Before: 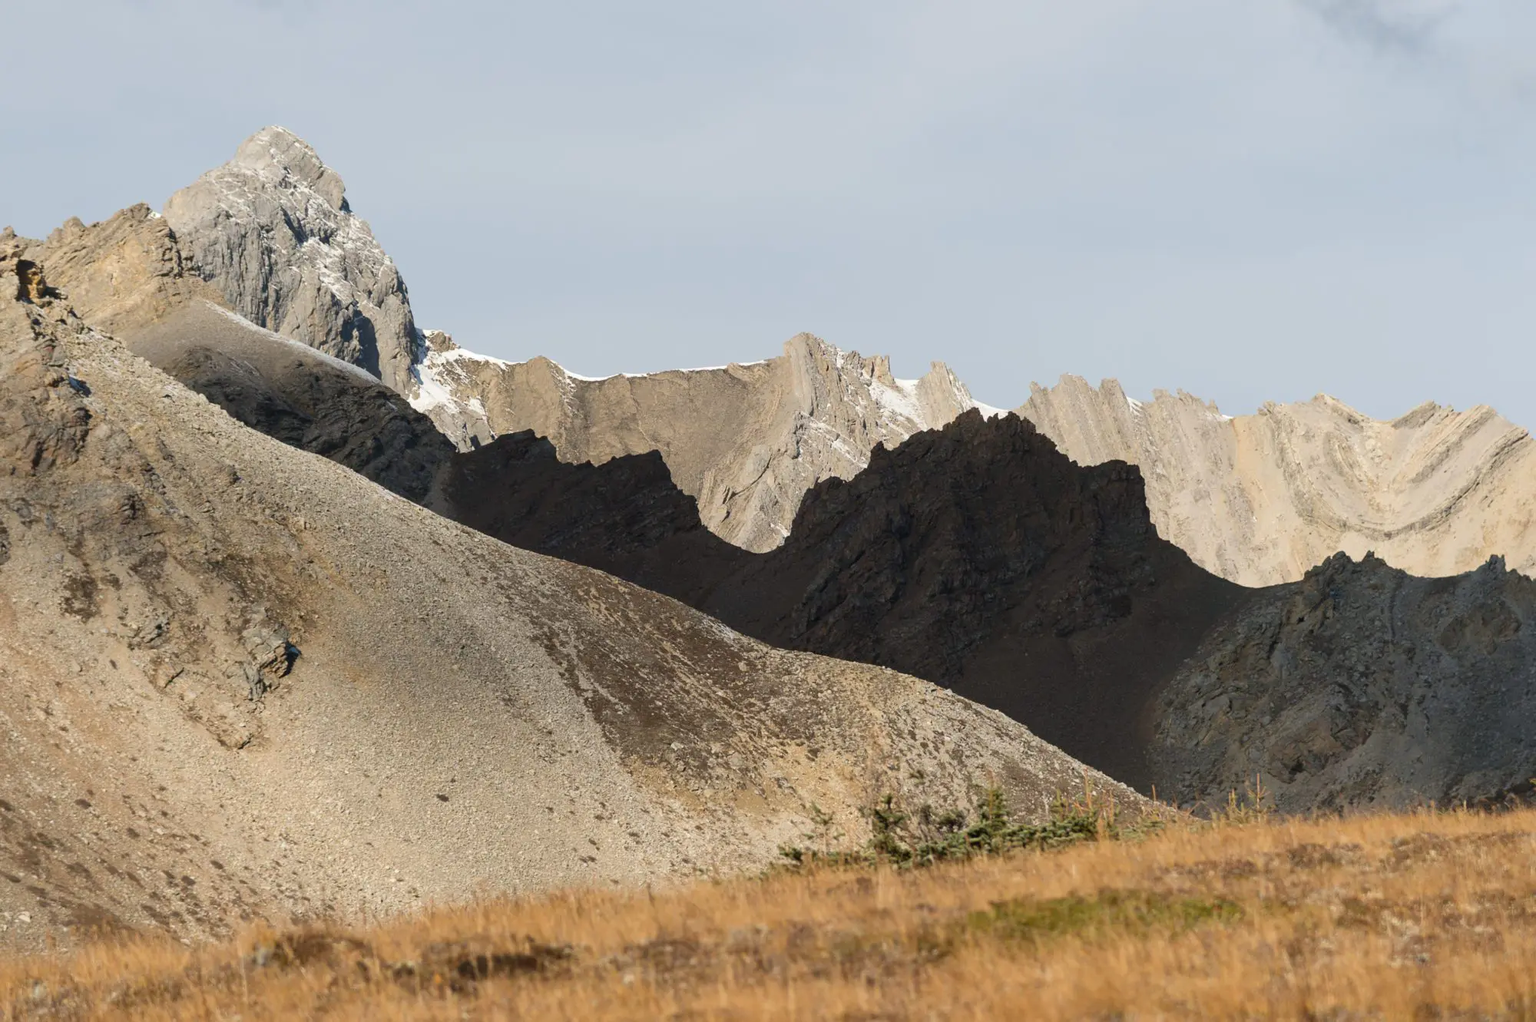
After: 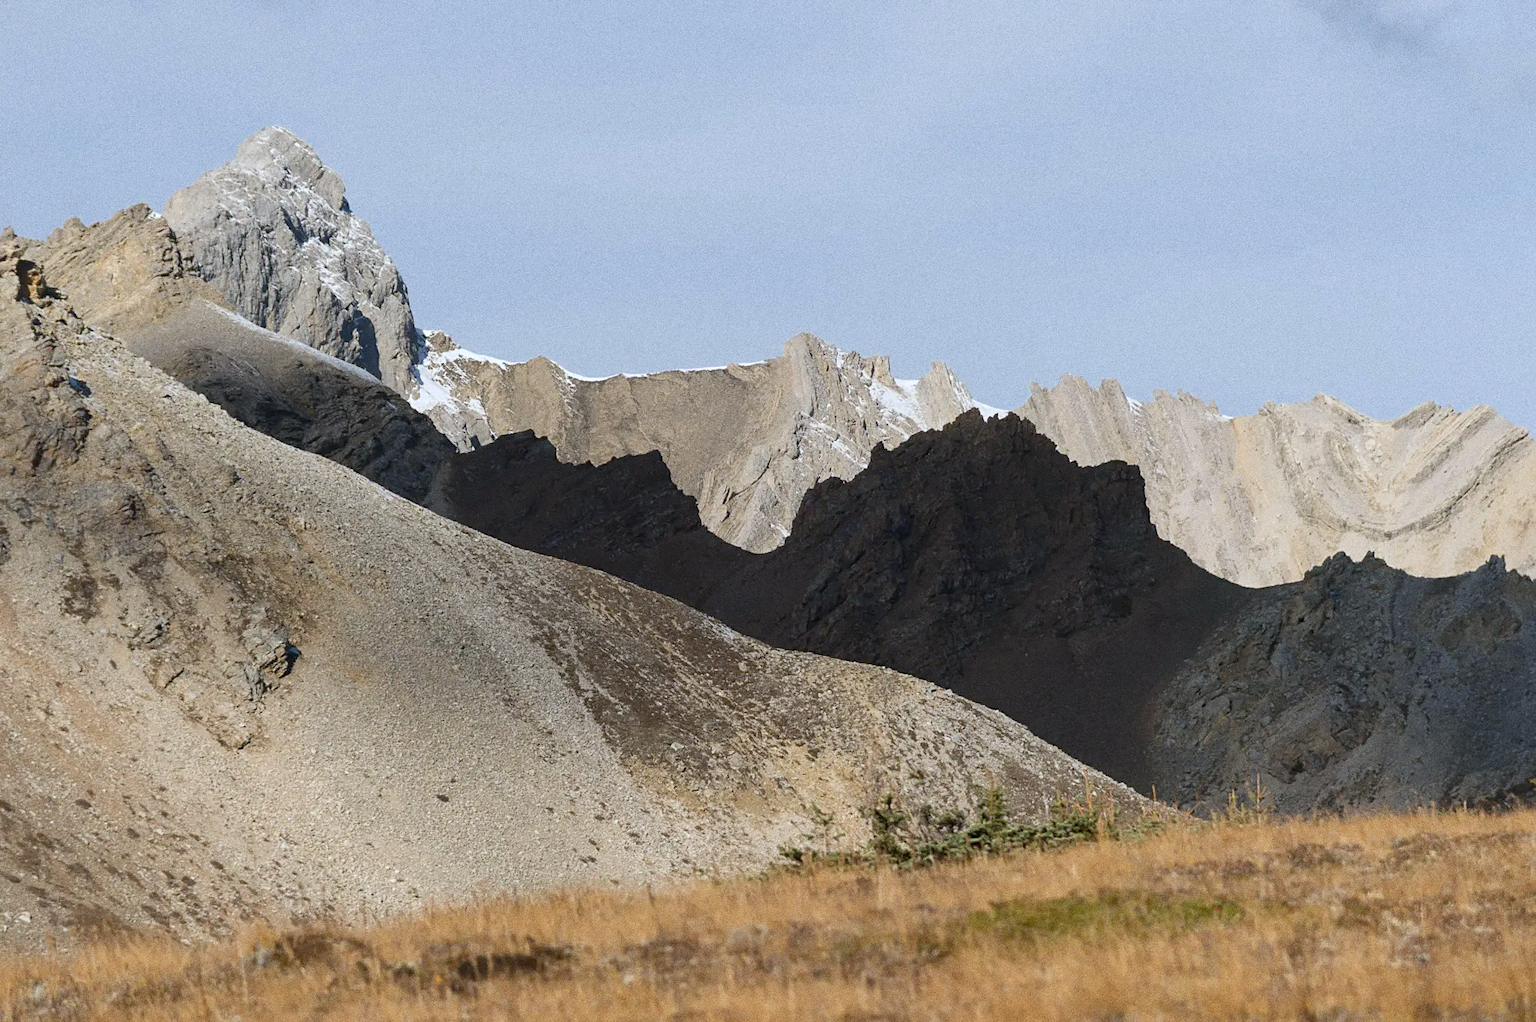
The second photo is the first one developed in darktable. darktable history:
color zones: curves: ch0 [(0, 0.5) (0.143, 0.5) (0.286, 0.5) (0.429, 0.5) (0.62, 0.489) (0.714, 0.445) (0.844, 0.496) (1, 0.5)]; ch1 [(0, 0.5) (0.143, 0.5) (0.286, 0.5) (0.429, 0.5) (0.571, 0.5) (0.714, 0.523) (0.857, 0.5) (1, 0.5)]
grain: coarseness 0.09 ISO, strength 40%
sharpen: amount 0.2
white balance: red 0.954, blue 1.079
